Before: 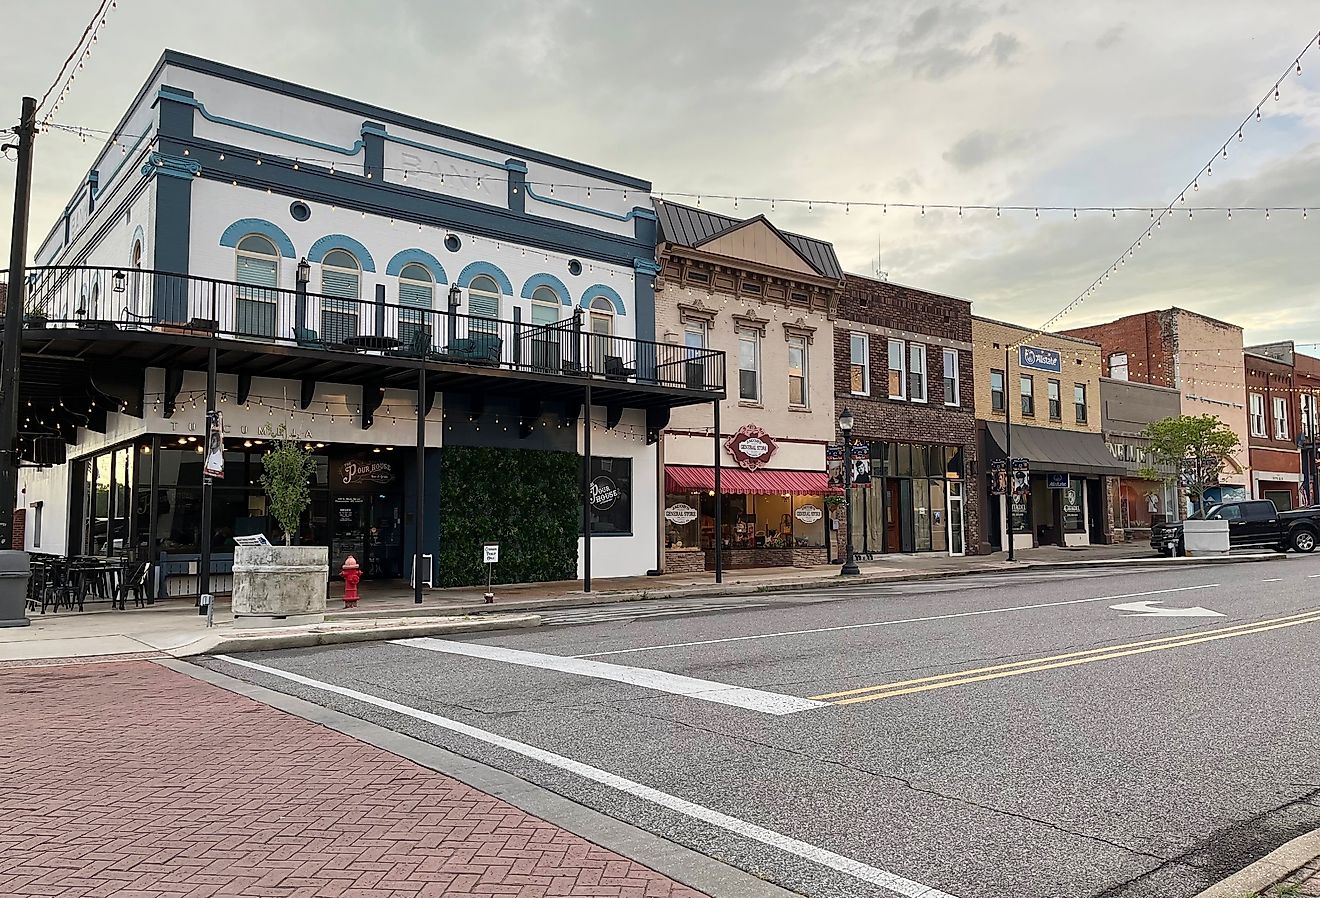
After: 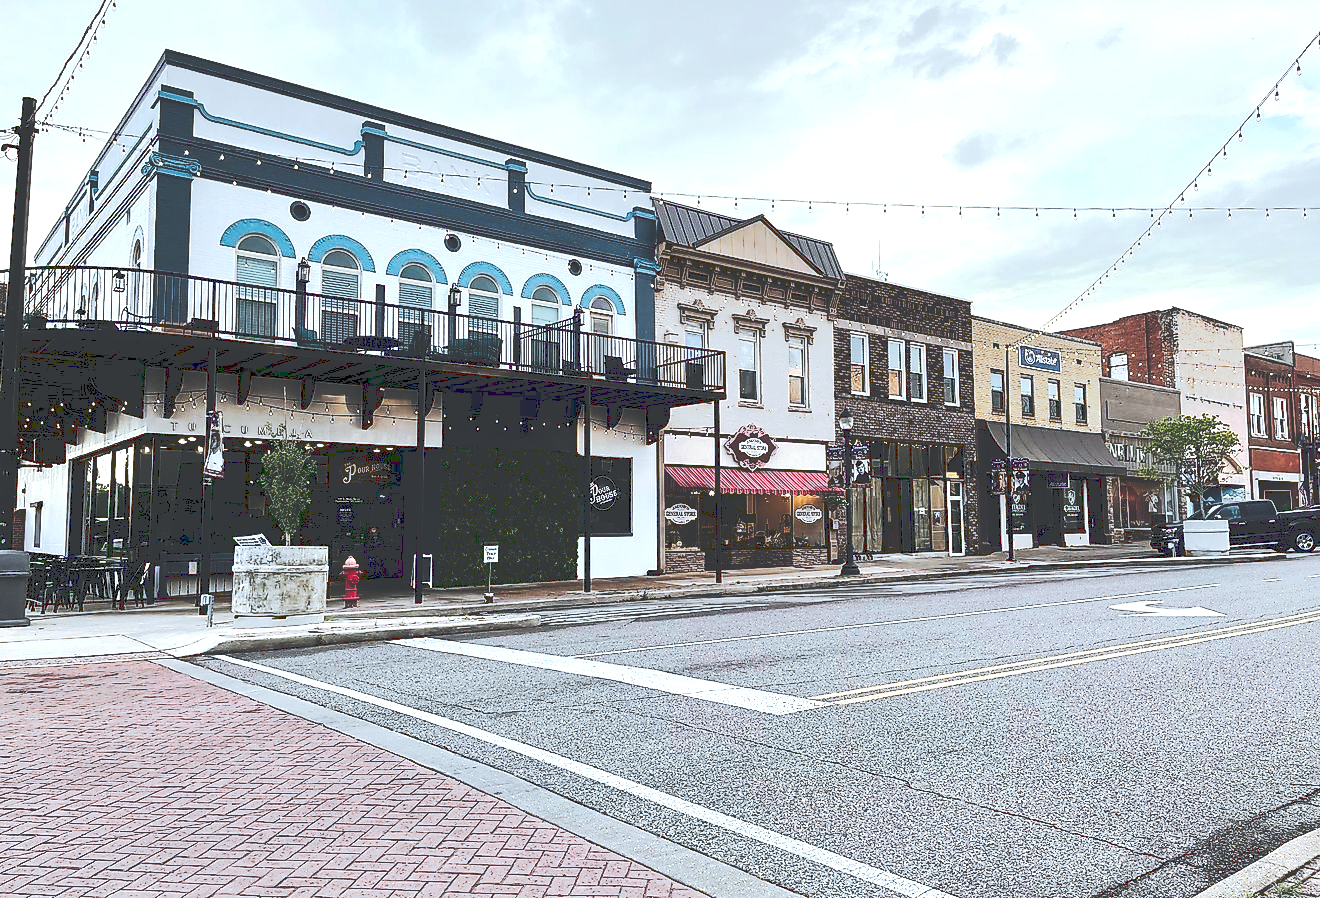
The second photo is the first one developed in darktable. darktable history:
tone equalizer: -8 EV -0.75 EV, -7 EV -0.7 EV, -6 EV -0.6 EV, -5 EV -0.4 EV, -3 EV 0.4 EV, -2 EV 0.6 EV, -1 EV 0.7 EV, +0 EV 0.75 EV, edges refinement/feathering 500, mask exposure compensation -1.57 EV, preserve details no
tone curve: curves: ch0 [(0, 0) (0.003, 0.231) (0.011, 0.231) (0.025, 0.231) (0.044, 0.231) (0.069, 0.235) (0.1, 0.24) (0.136, 0.246) (0.177, 0.256) (0.224, 0.279) (0.277, 0.313) (0.335, 0.354) (0.399, 0.428) (0.468, 0.514) (0.543, 0.61) (0.623, 0.728) (0.709, 0.808) (0.801, 0.873) (0.898, 0.909) (1, 1)], preserve colors none
color correction: highlights a* -4.18, highlights b* -10.81
